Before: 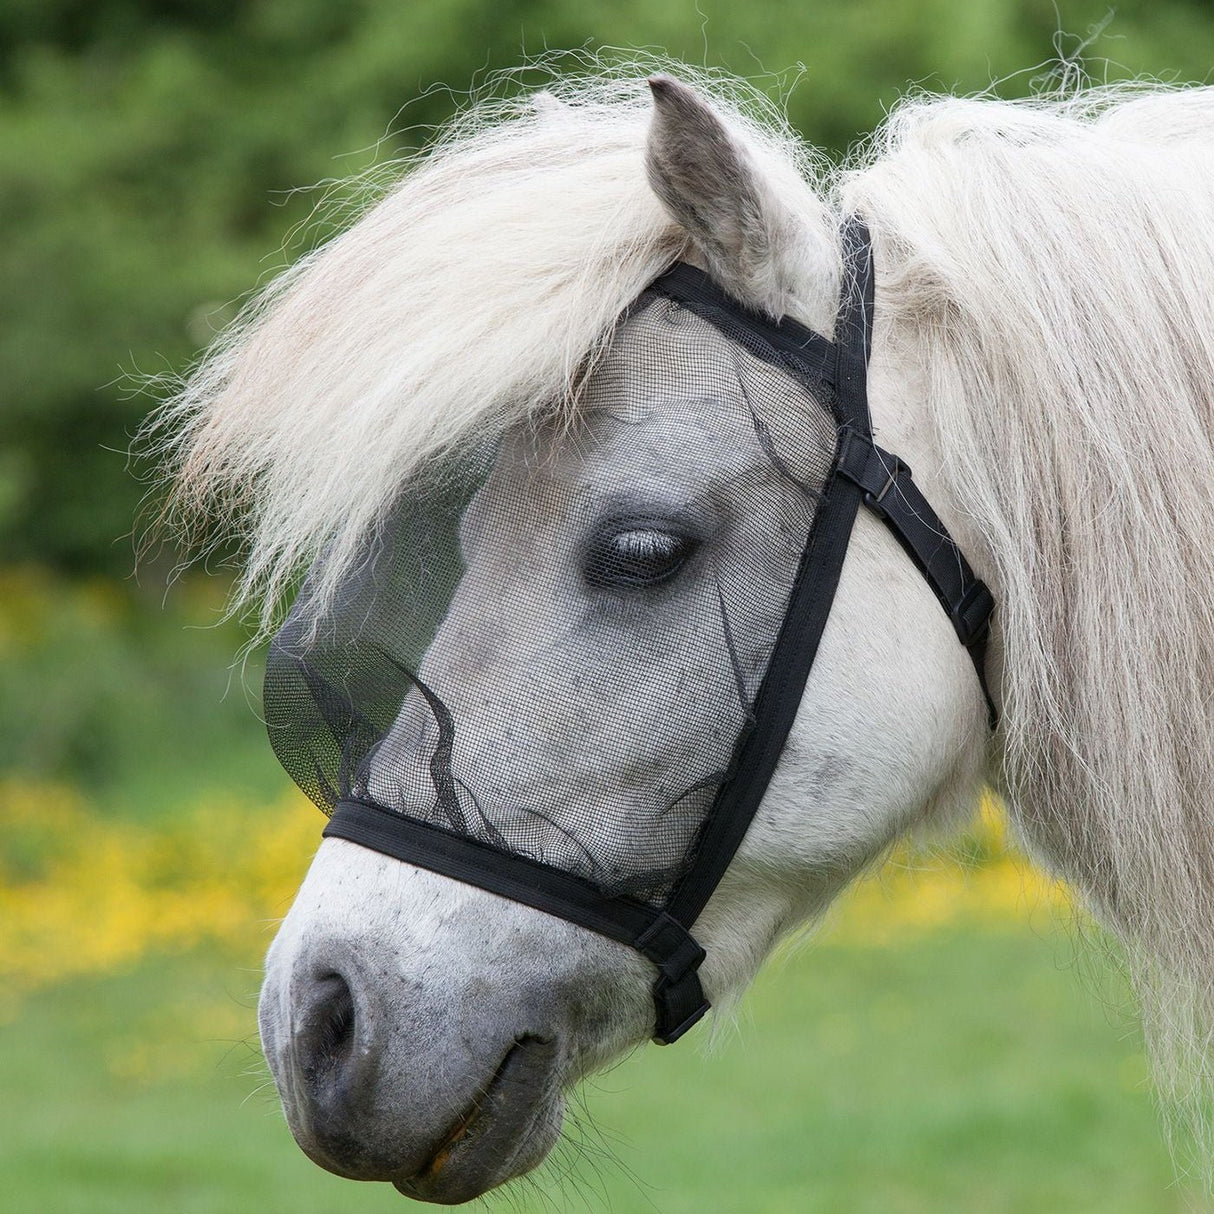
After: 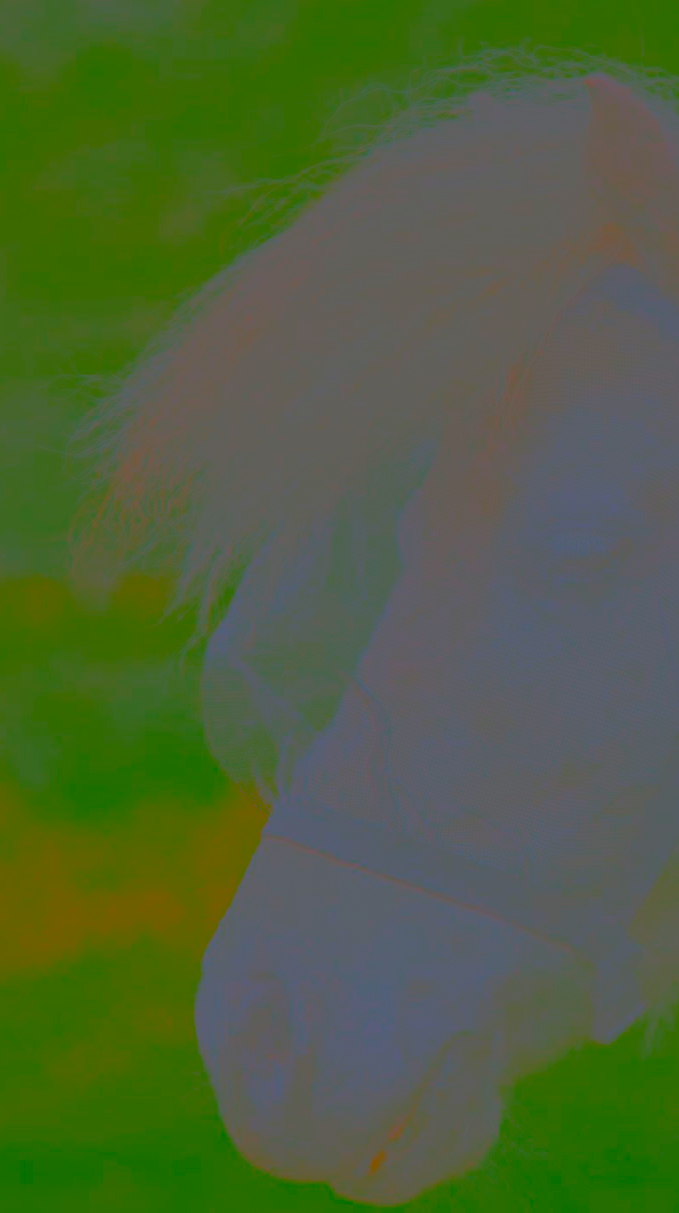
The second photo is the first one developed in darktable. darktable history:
crop: left 5.192%, right 38.829%
sharpen: on, module defaults
contrast brightness saturation: contrast -0.985, brightness -0.164, saturation 0.748
